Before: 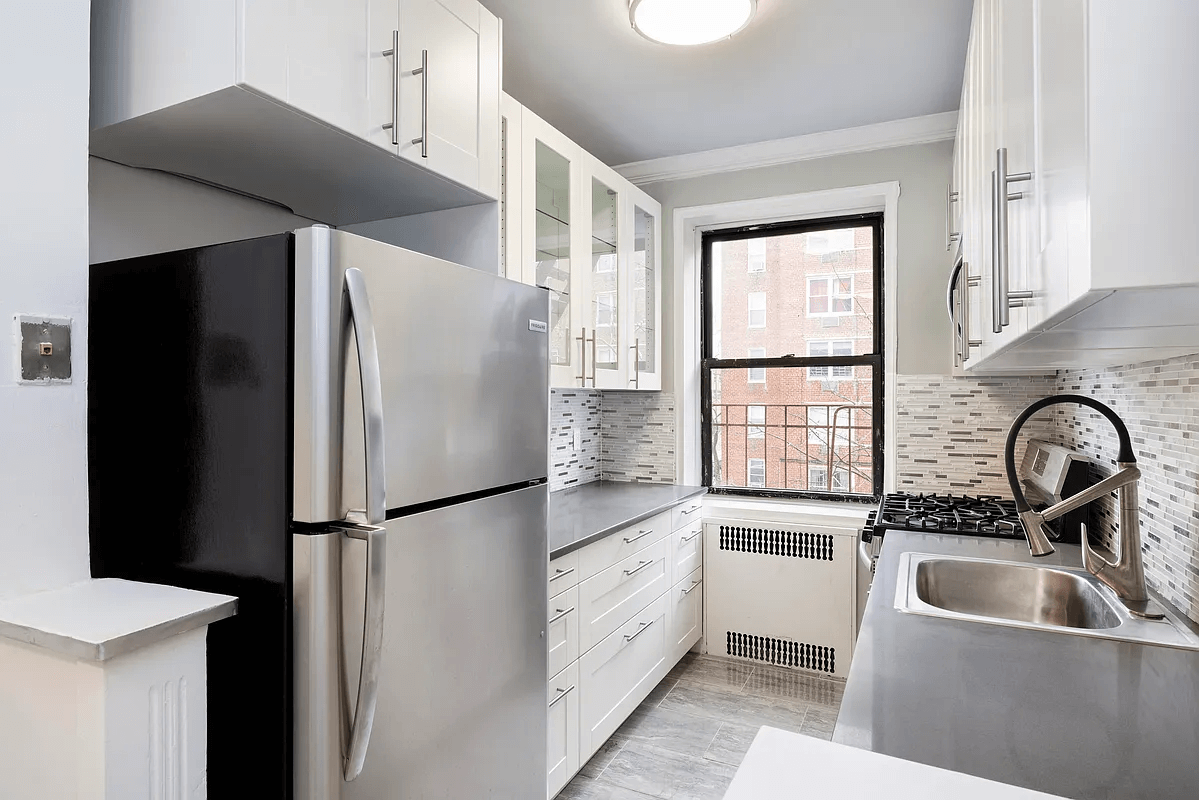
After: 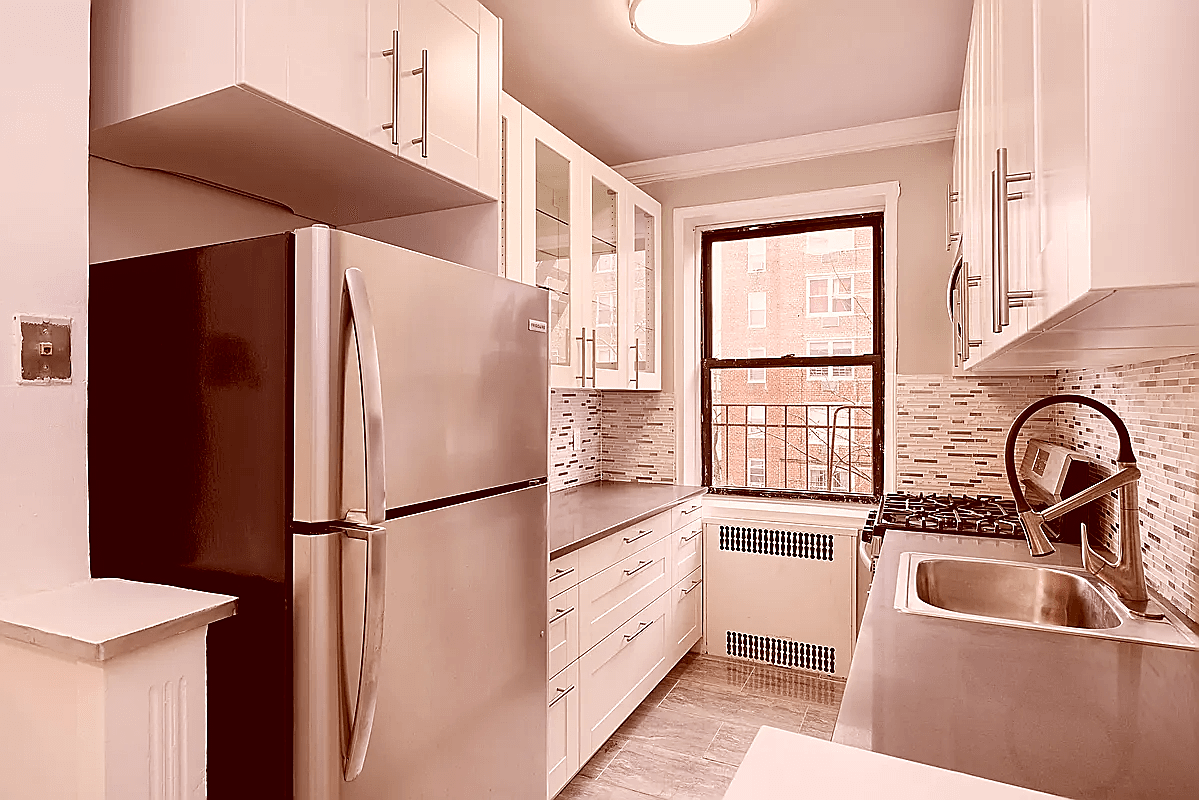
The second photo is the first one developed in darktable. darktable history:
color correction: highlights a* 9.18, highlights b* 8.52, shadows a* 39.92, shadows b* 39.94, saturation 0.766
sharpen: radius 1.38, amount 1.237, threshold 0.617
